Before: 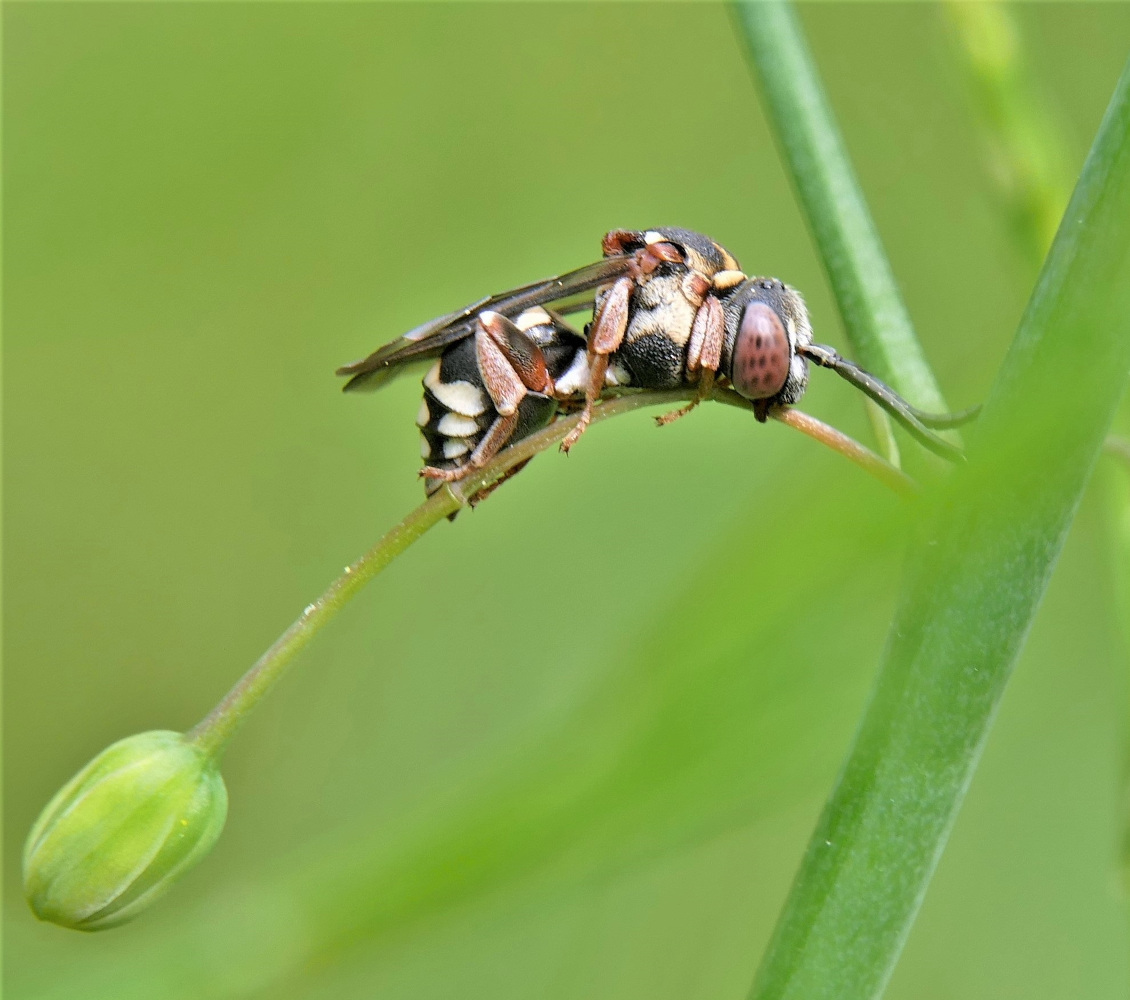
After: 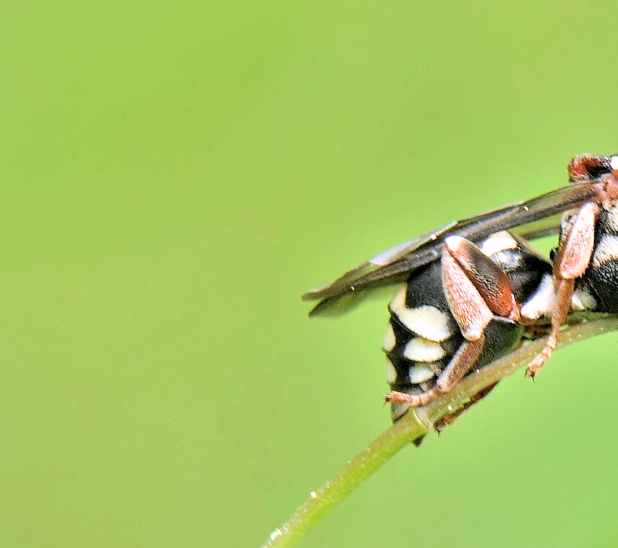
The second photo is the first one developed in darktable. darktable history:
crop and rotate: left 3.047%, top 7.509%, right 42.236%, bottom 37.598%
exposure: black level correction 0, exposure 0.7 EV, compensate exposure bias true, compensate highlight preservation false
filmic rgb: black relative exposure -11.35 EV, white relative exposure 3.22 EV, hardness 6.76, color science v6 (2022)
